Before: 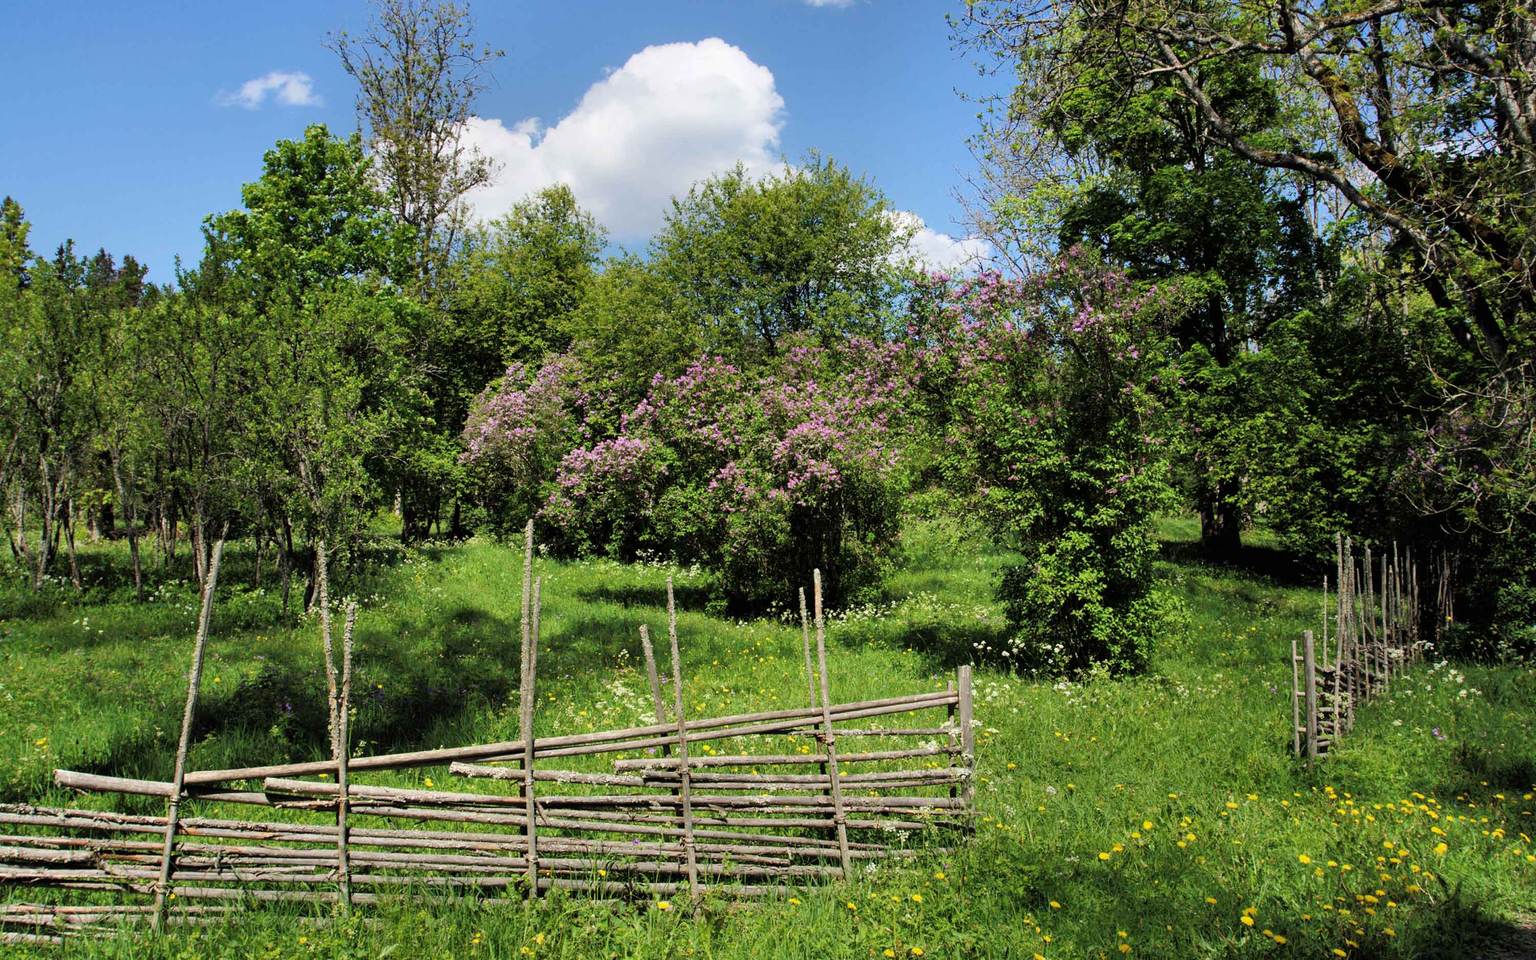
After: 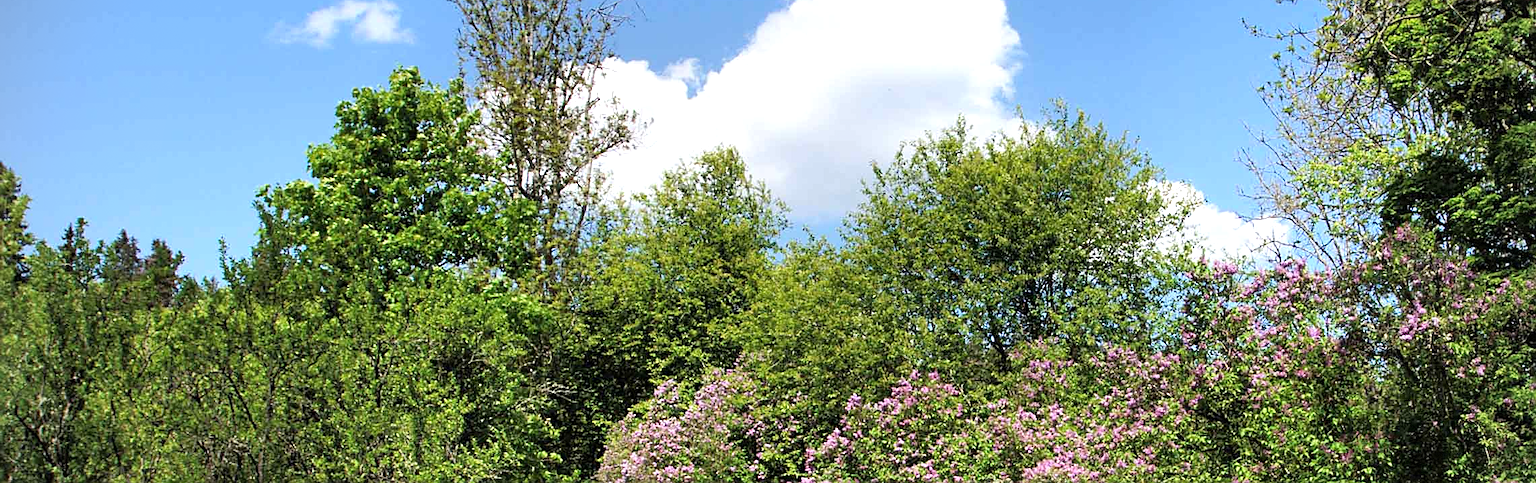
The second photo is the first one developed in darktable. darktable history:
crop: left 0.552%, top 7.641%, right 23.342%, bottom 53.985%
vignetting: fall-off radius 60.4%, dithering 8-bit output, unbound false
exposure: black level correction 0, exposure 0.499 EV, compensate exposure bias true, compensate highlight preservation false
sharpen: on, module defaults
